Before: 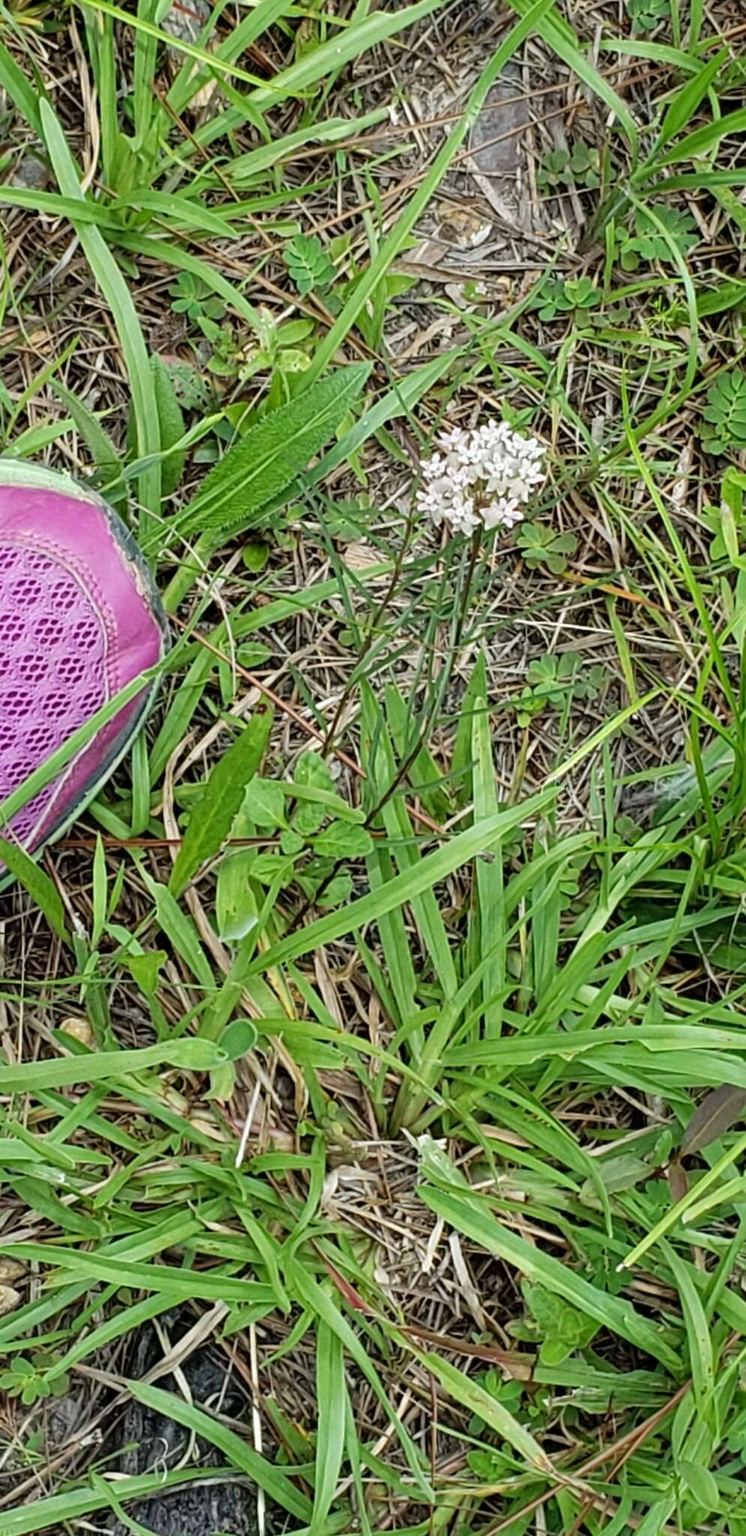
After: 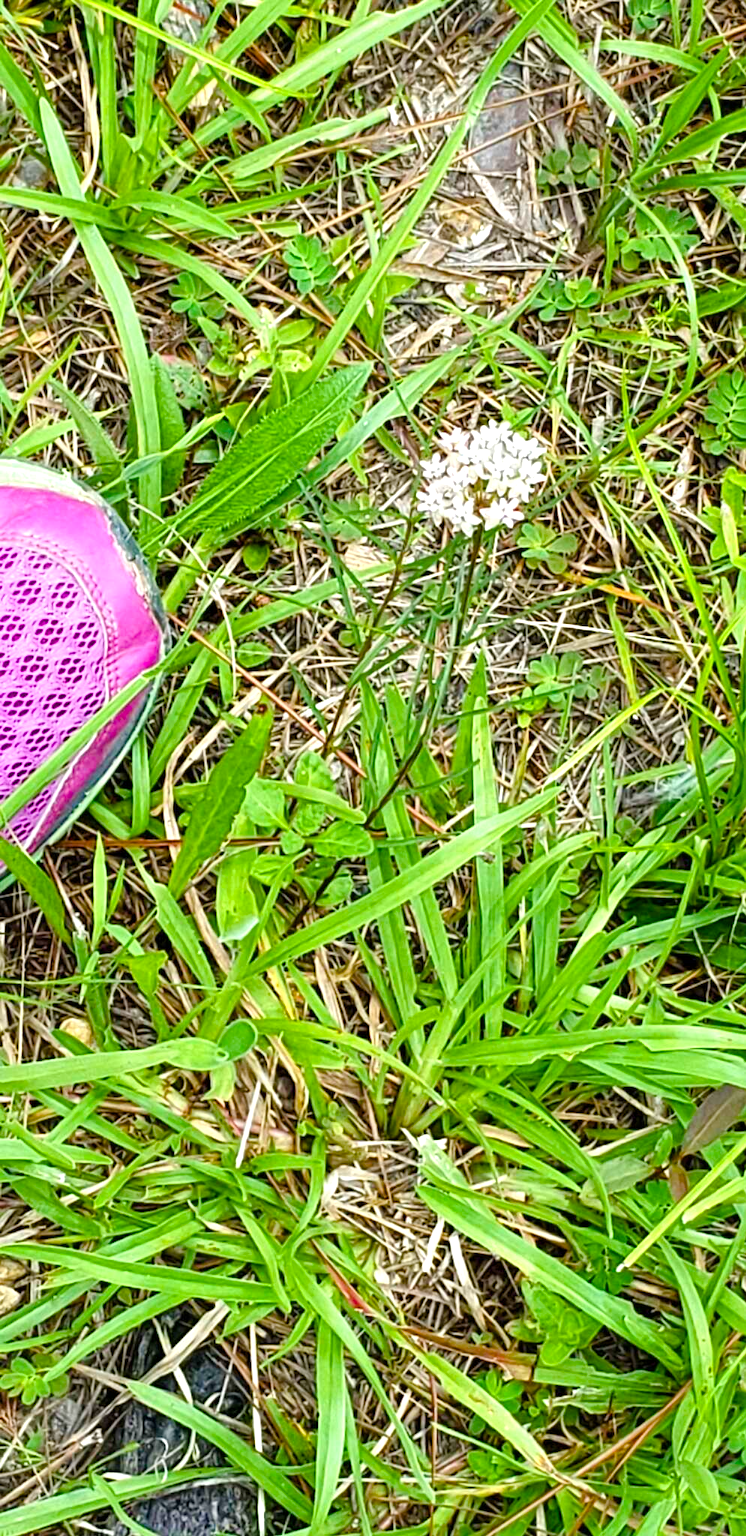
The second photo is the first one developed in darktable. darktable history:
exposure: exposure 0.774 EV, compensate exposure bias true, compensate highlight preservation false
color balance rgb: perceptual saturation grading › global saturation 38.826%, perceptual saturation grading › highlights -25.302%, perceptual saturation grading › mid-tones 35.349%, perceptual saturation grading › shadows 34.622%, global vibrance 20%
